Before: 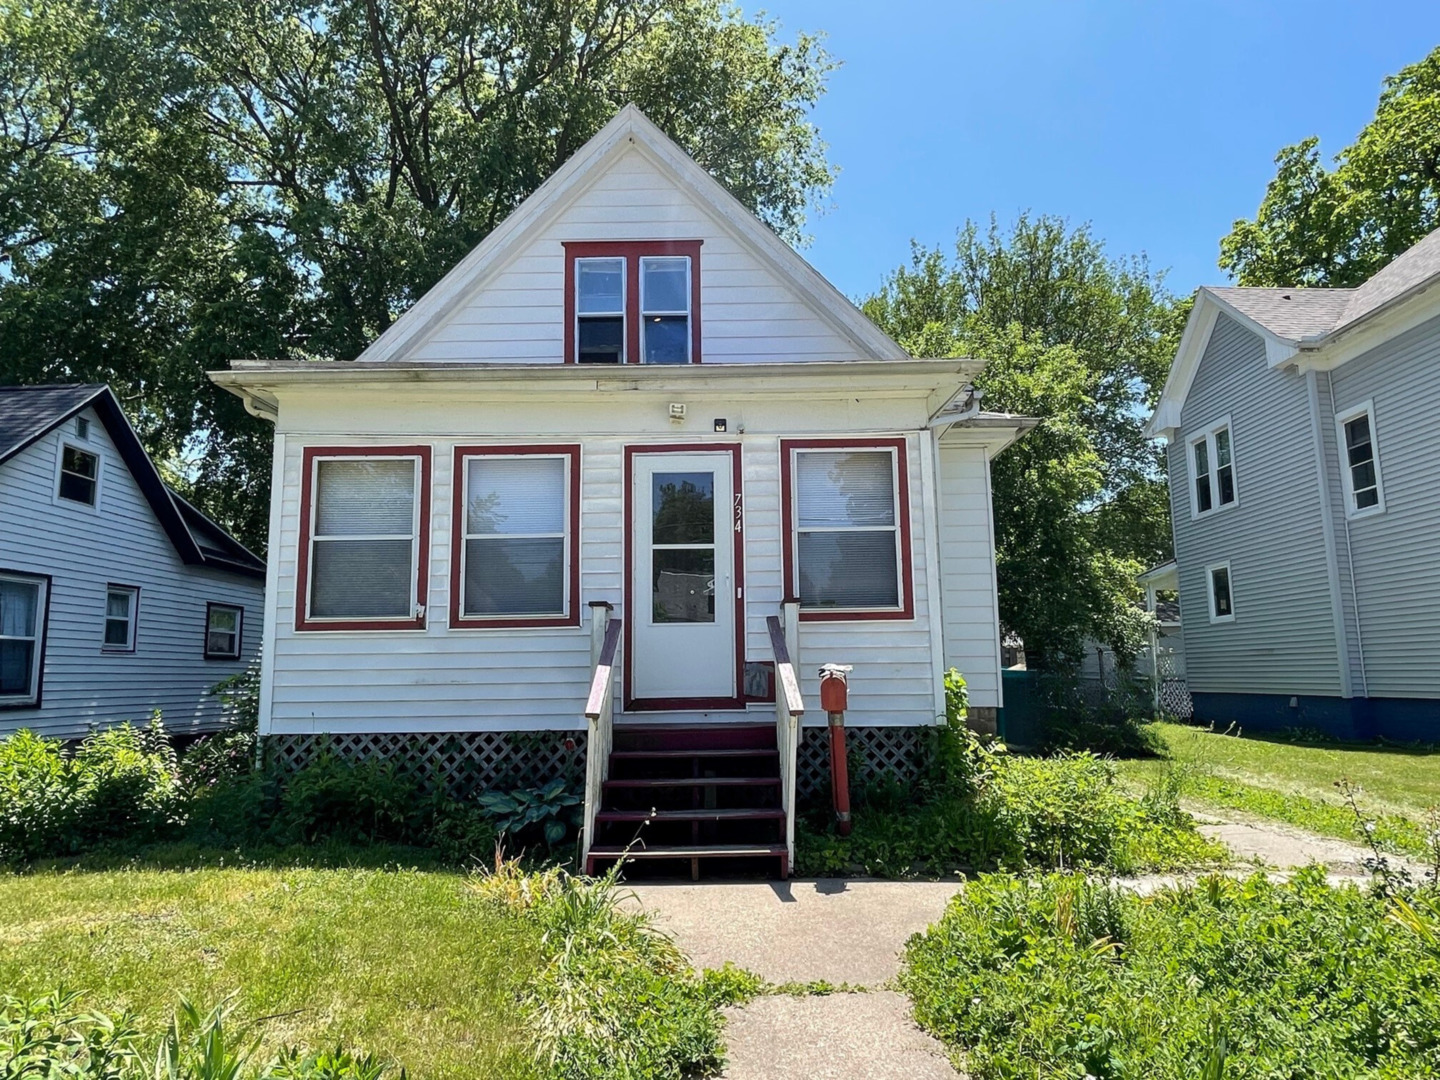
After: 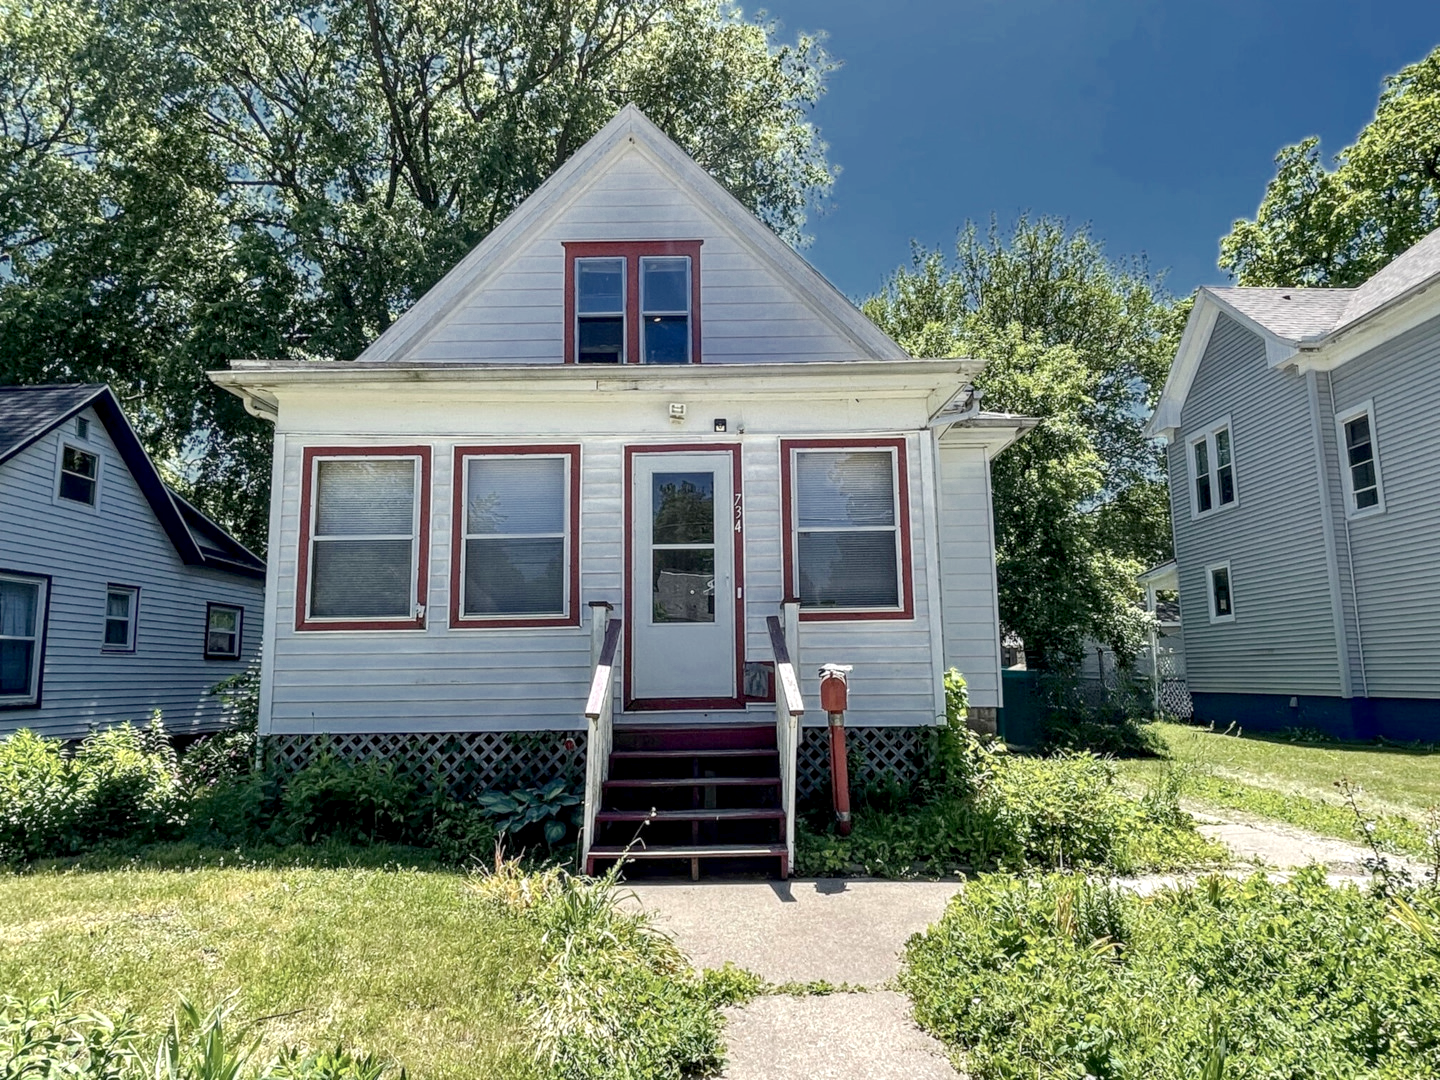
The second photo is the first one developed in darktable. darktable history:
levels: white 99.93%, levels [0, 0.445, 1]
color balance rgb: perceptual saturation grading › global saturation 0.912%, perceptual brilliance grading › global brilliance 2.877%, perceptual brilliance grading › highlights -3.49%, perceptual brilliance grading › shadows 3.77%, global vibrance 20%
contrast brightness saturation: contrast 0.097, saturation -0.352
local contrast: detail 150%
tone equalizer: edges refinement/feathering 500, mask exposure compensation -1.57 EV, preserve details no
color zones: curves: ch0 [(0, 0.497) (0.143, 0.5) (0.286, 0.5) (0.429, 0.483) (0.571, 0.116) (0.714, -0.006) (0.857, 0.28) (1, 0.497)], mix 42.78%
